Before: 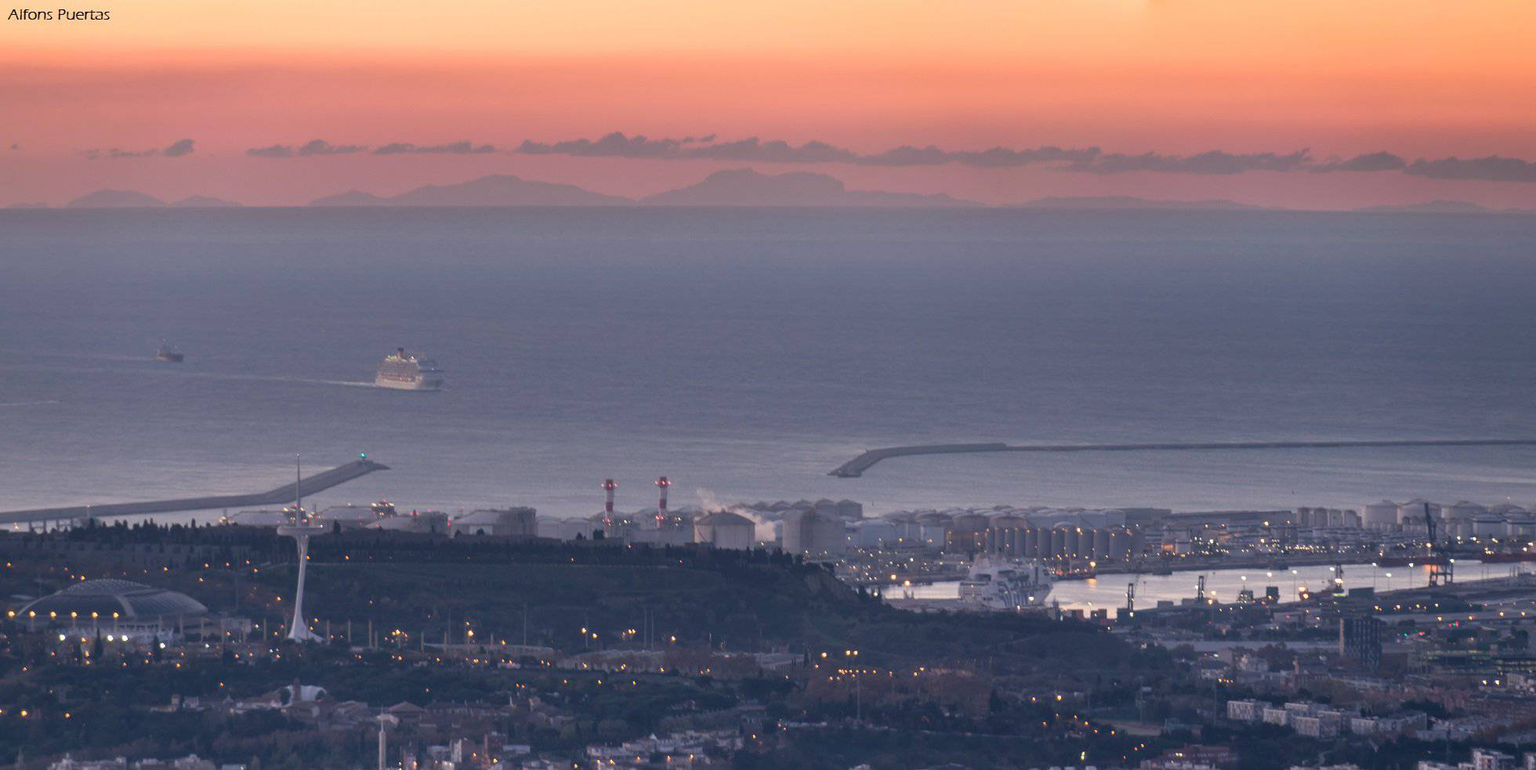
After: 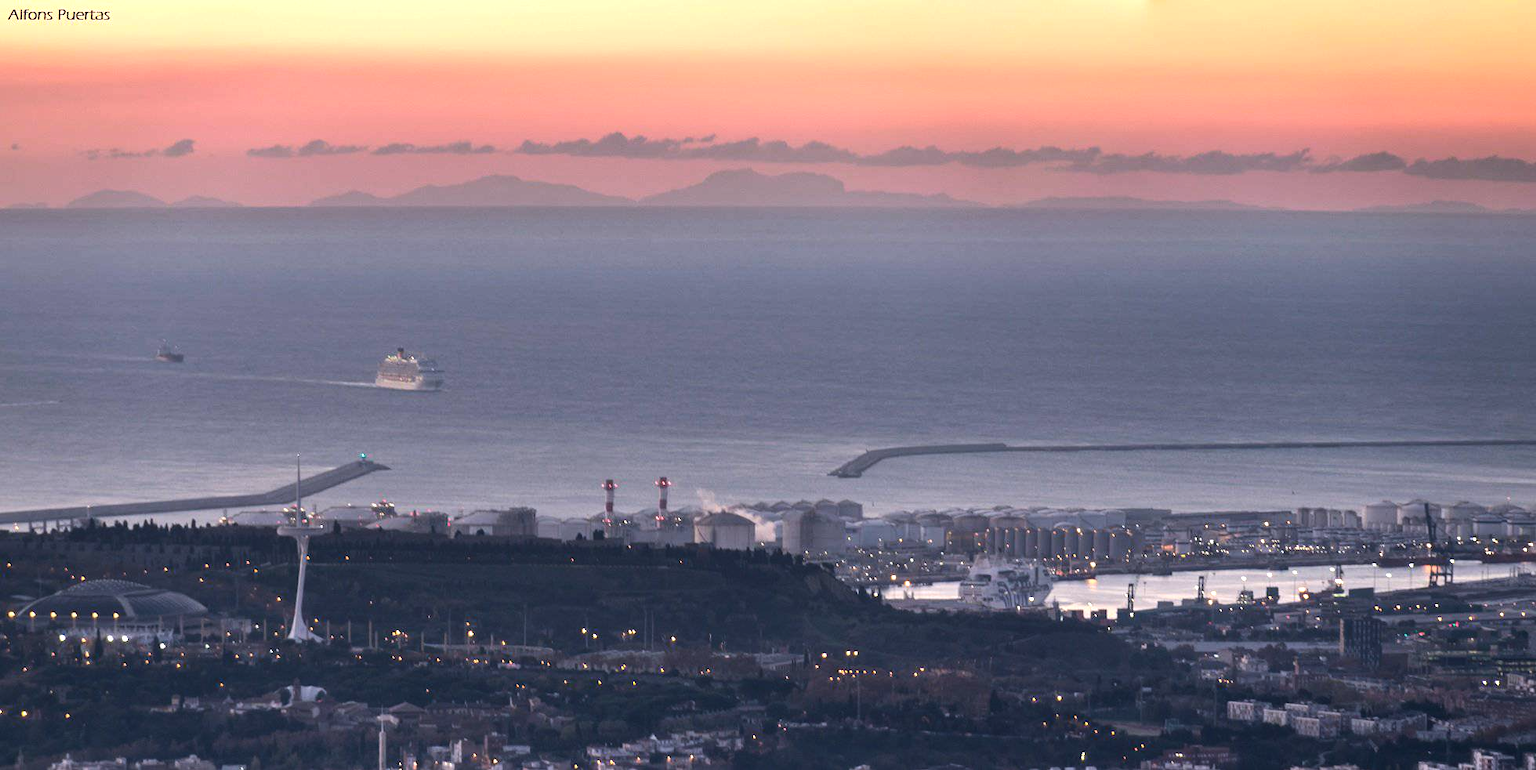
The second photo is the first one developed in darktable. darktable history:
white balance: emerald 1
tone equalizer: -8 EV -0.75 EV, -7 EV -0.7 EV, -6 EV -0.6 EV, -5 EV -0.4 EV, -3 EV 0.4 EV, -2 EV 0.6 EV, -1 EV 0.7 EV, +0 EV 0.75 EV, edges refinement/feathering 500, mask exposure compensation -1.57 EV, preserve details no
